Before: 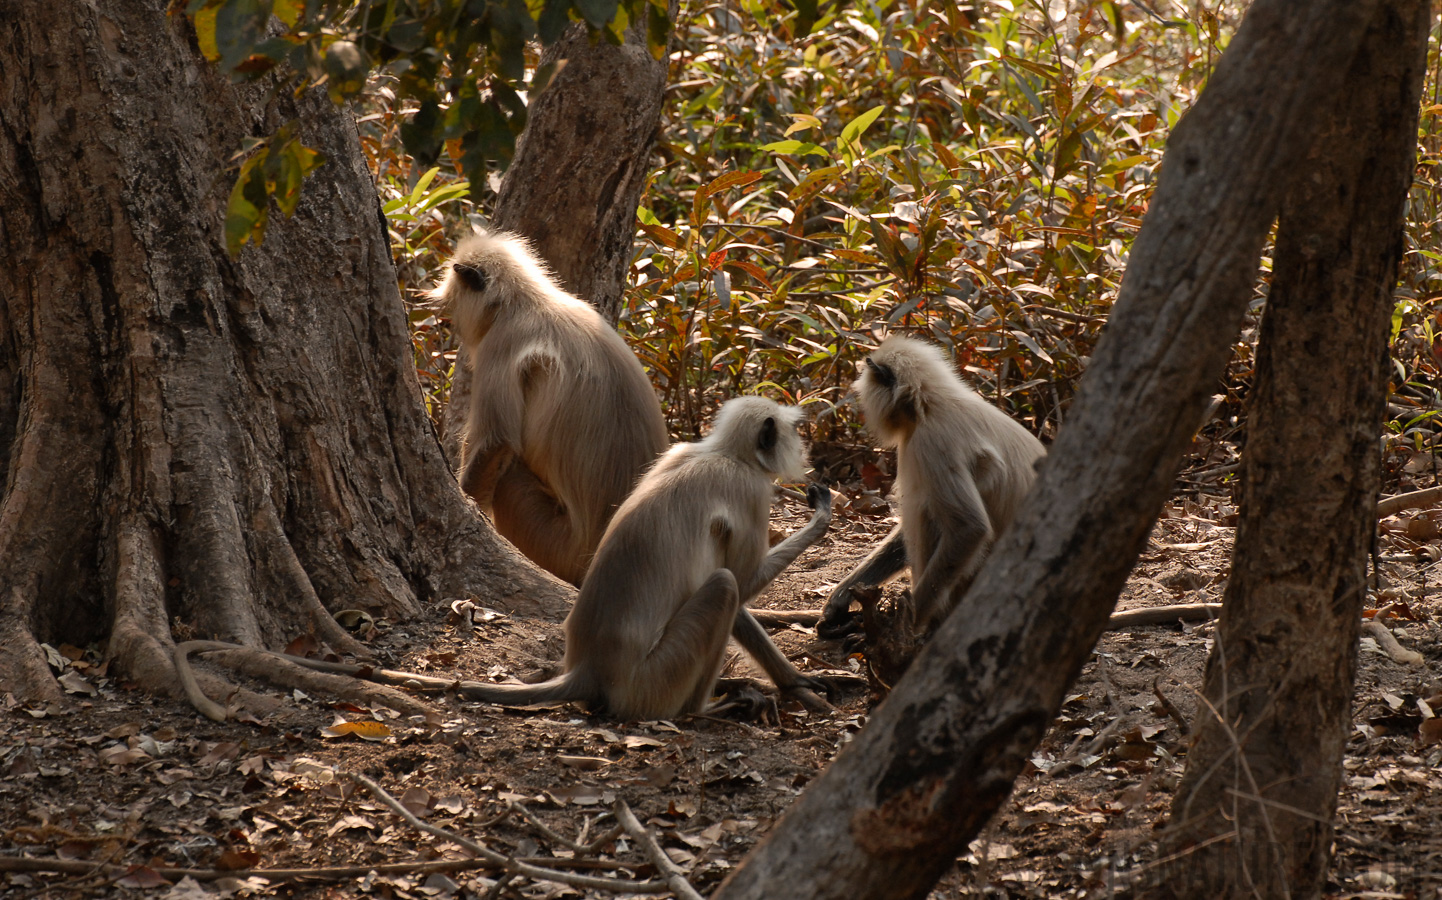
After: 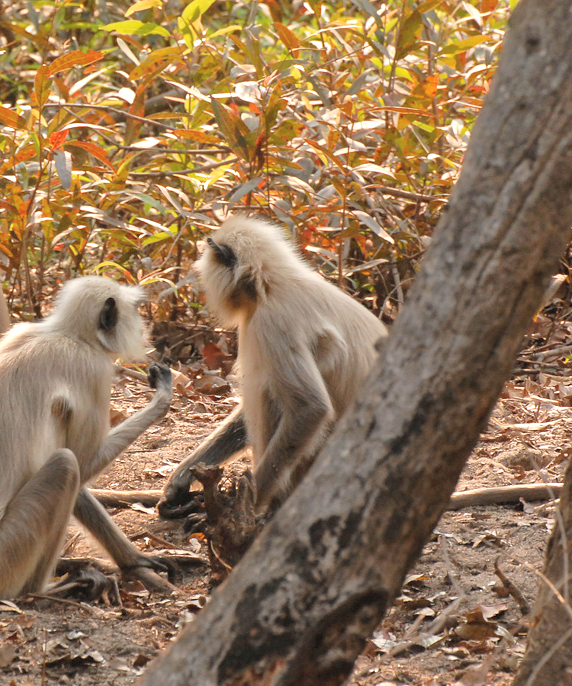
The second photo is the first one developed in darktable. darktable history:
contrast brightness saturation: brightness 0.13
crop: left 45.721%, top 13.393%, right 14.118%, bottom 10.01%
tone equalizer: -8 EV -0.002 EV, -7 EV 0.005 EV, -6 EV -0.008 EV, -5 EV 0.007 EV, -4 EV -0.042 EV, -3 EV -0.233 EV, -2 EV -0.662 EV, -1 EV -0.983 EV, +0 EV -0.969 EV, smoothing diameter 2%, edges refinement/feathering 20, mask exposure compensation -1.57 EV, filter diffusion 5
exposure: exposure 1.5 EV, compensate highlight preservation false
